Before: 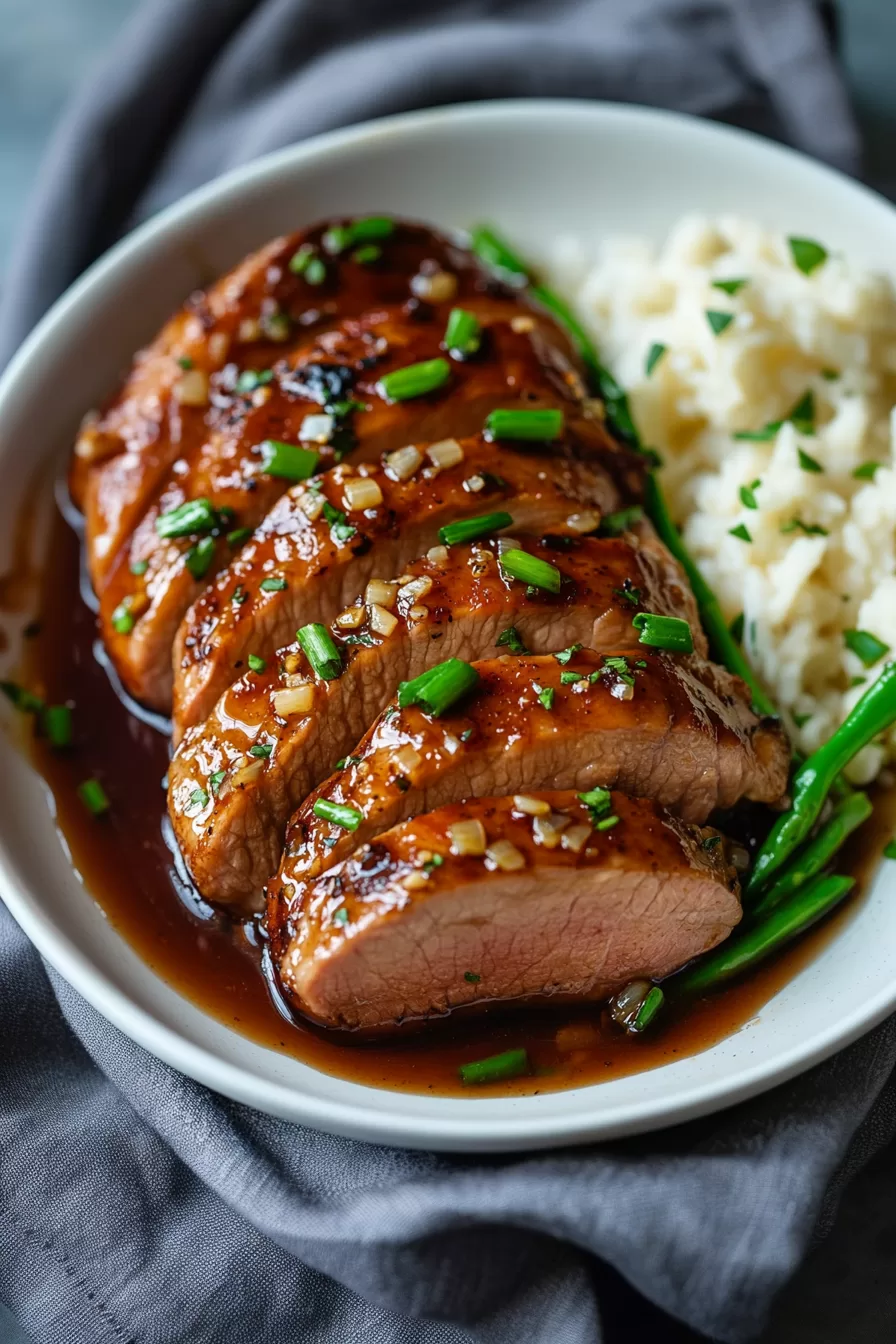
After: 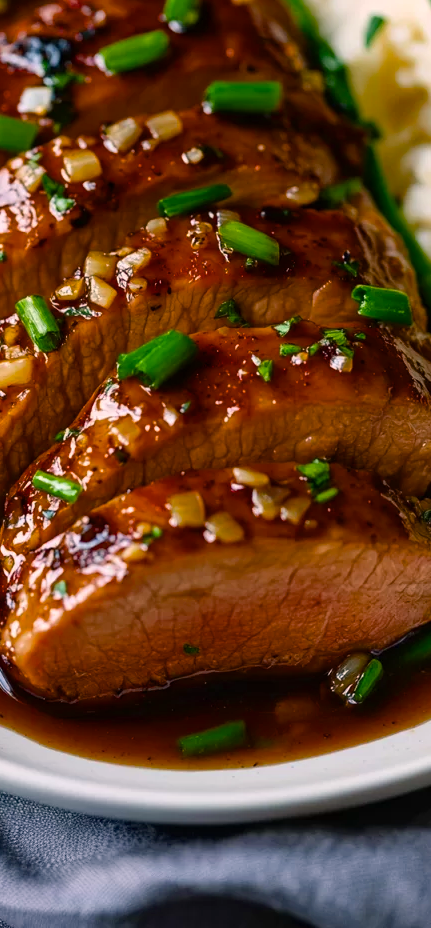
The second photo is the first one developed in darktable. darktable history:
color balance rgb: highlights gain › chroma 2.483%, highlights gain › hue 35.01°, perceptual saturation grading › global saturation 24.894%, global vibrance 6.826%, saturation formula JzAzBz (2021)
crop: left 31.384%, top 24.415%, right 20.416%, bottom 6.524%
